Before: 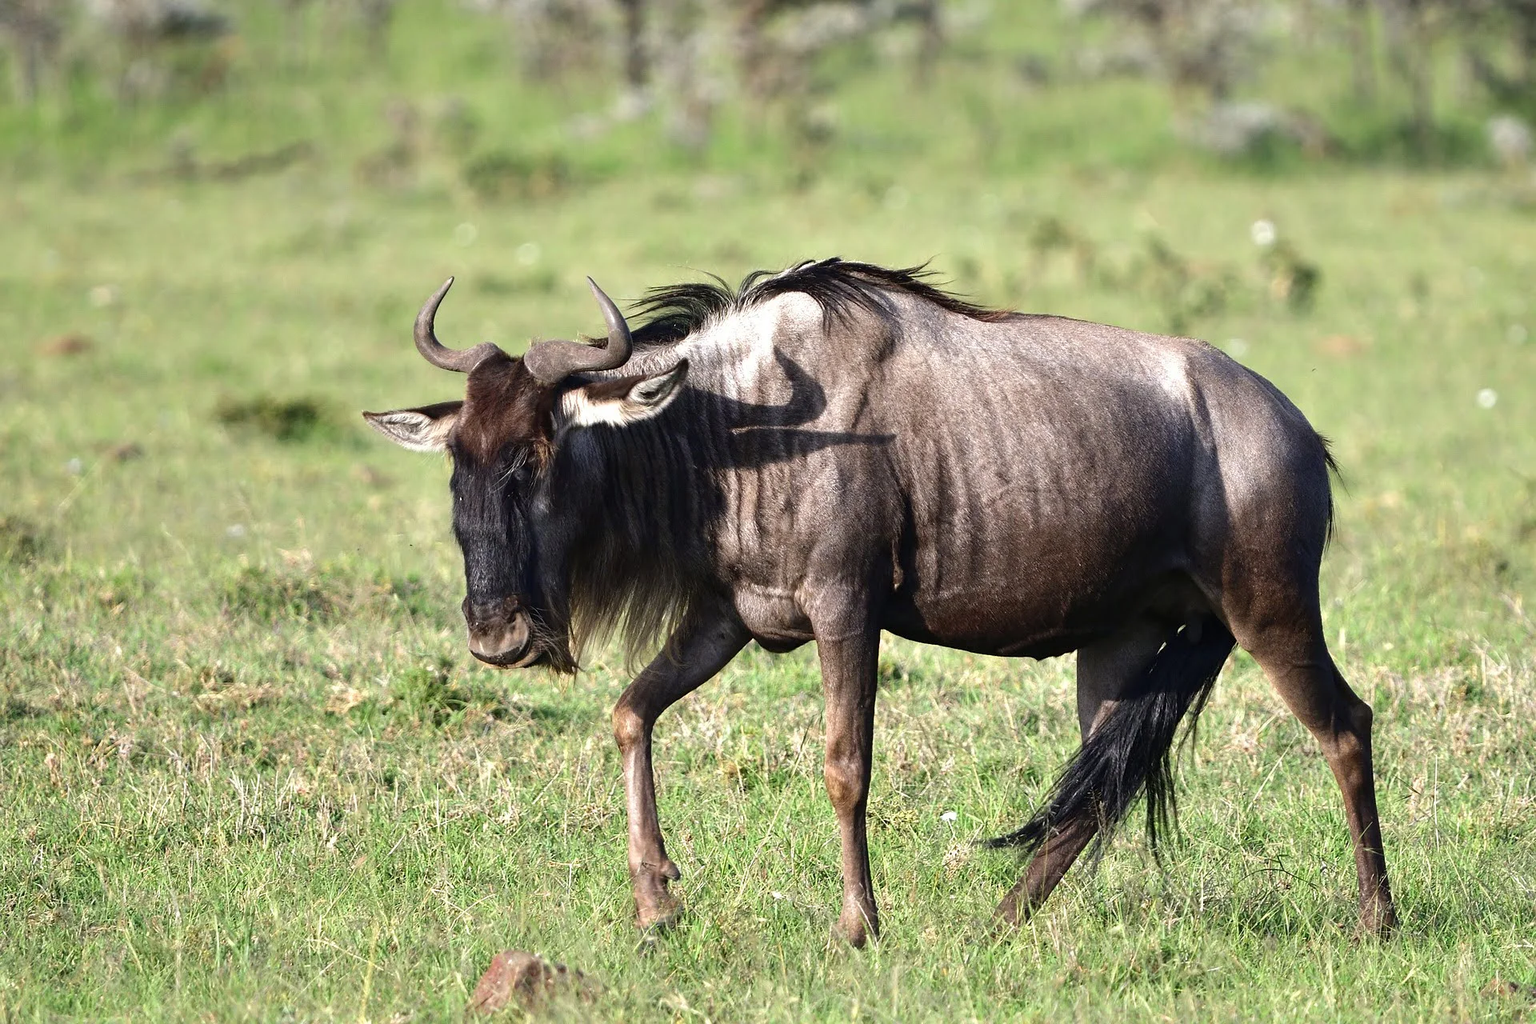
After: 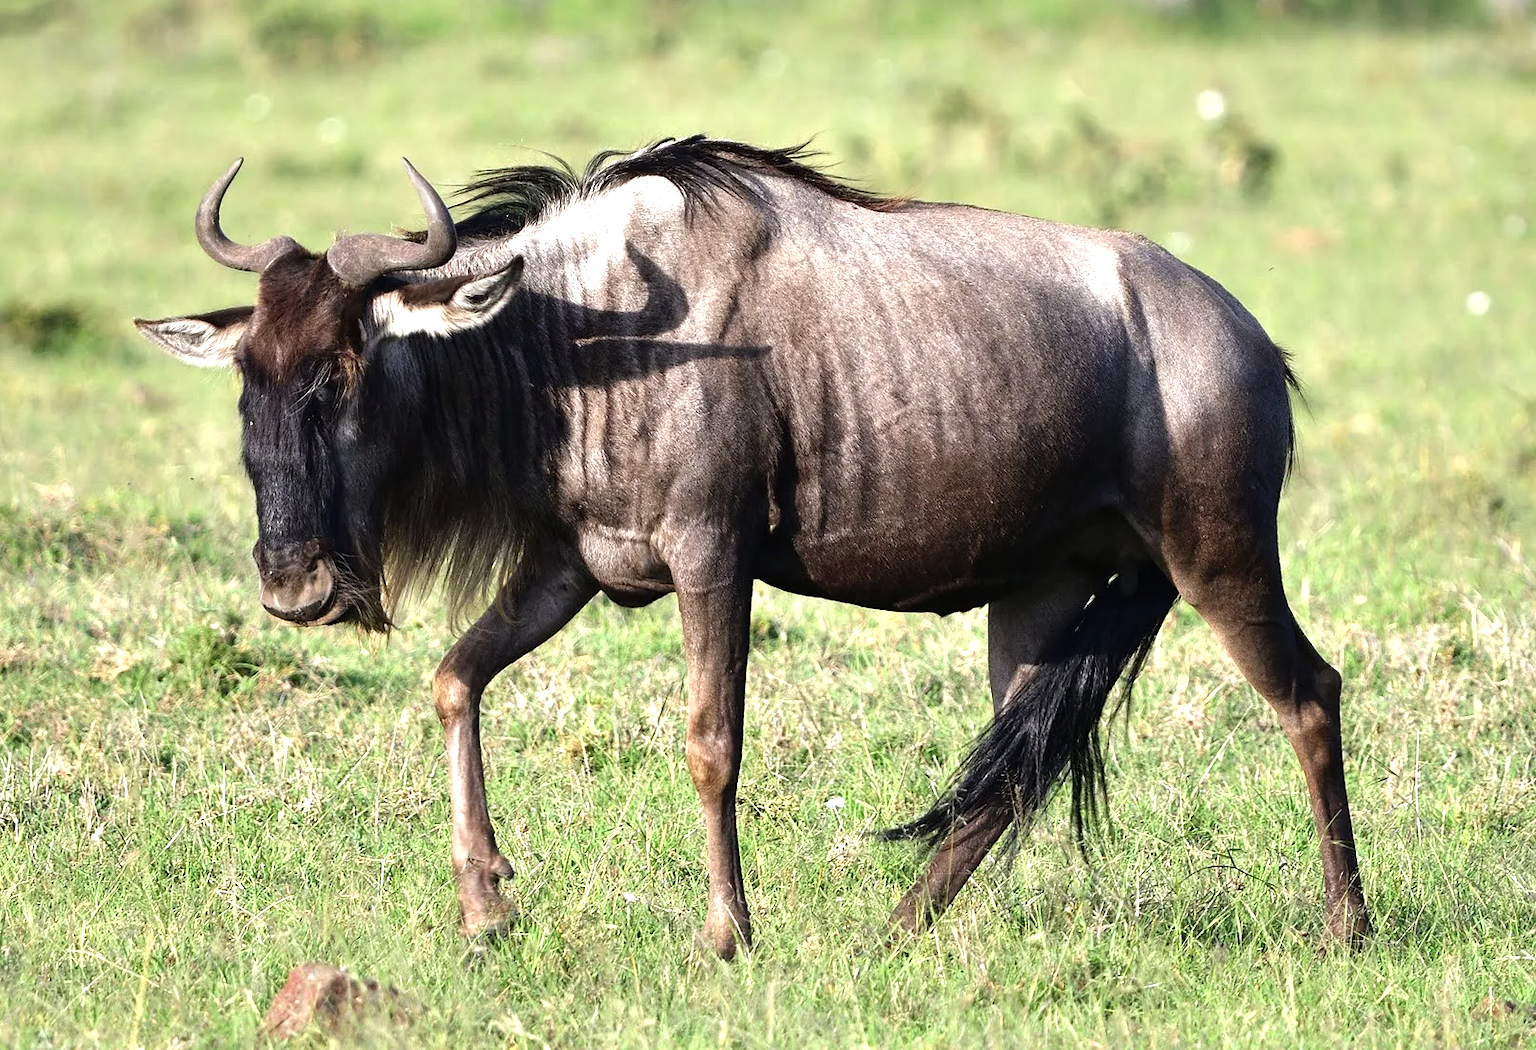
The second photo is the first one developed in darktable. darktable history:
tone equalizer: -8 EV -0.412 EV, -7 EV -0.364 EV, -6 EV -0.358 EV, -5 EV -0.217 EV, -3 EV 0.246 EV, -2 EV 0.325 EV, -1 EV 0.389 EV, +0 EV 0.387 EV
crop: left 16.331%, top 14.161%
